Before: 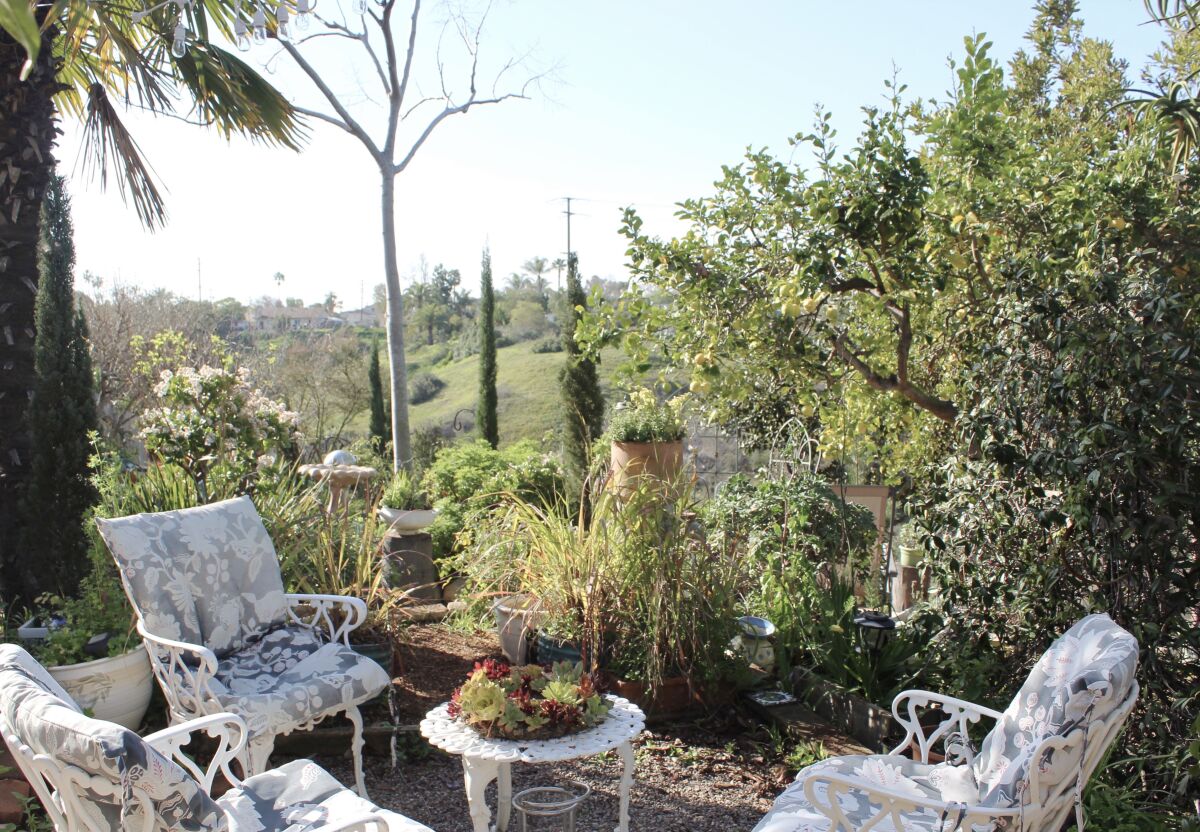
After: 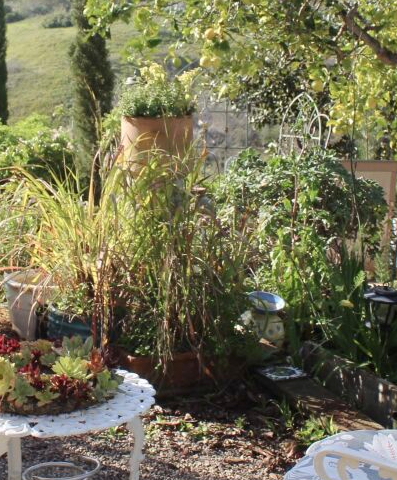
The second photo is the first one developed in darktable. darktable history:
crop: left 40.878%, top 39.176%, right 25.993%, bottom 3.081%
contrast brightness saturation: contrast 0.04, saturation 0.16
